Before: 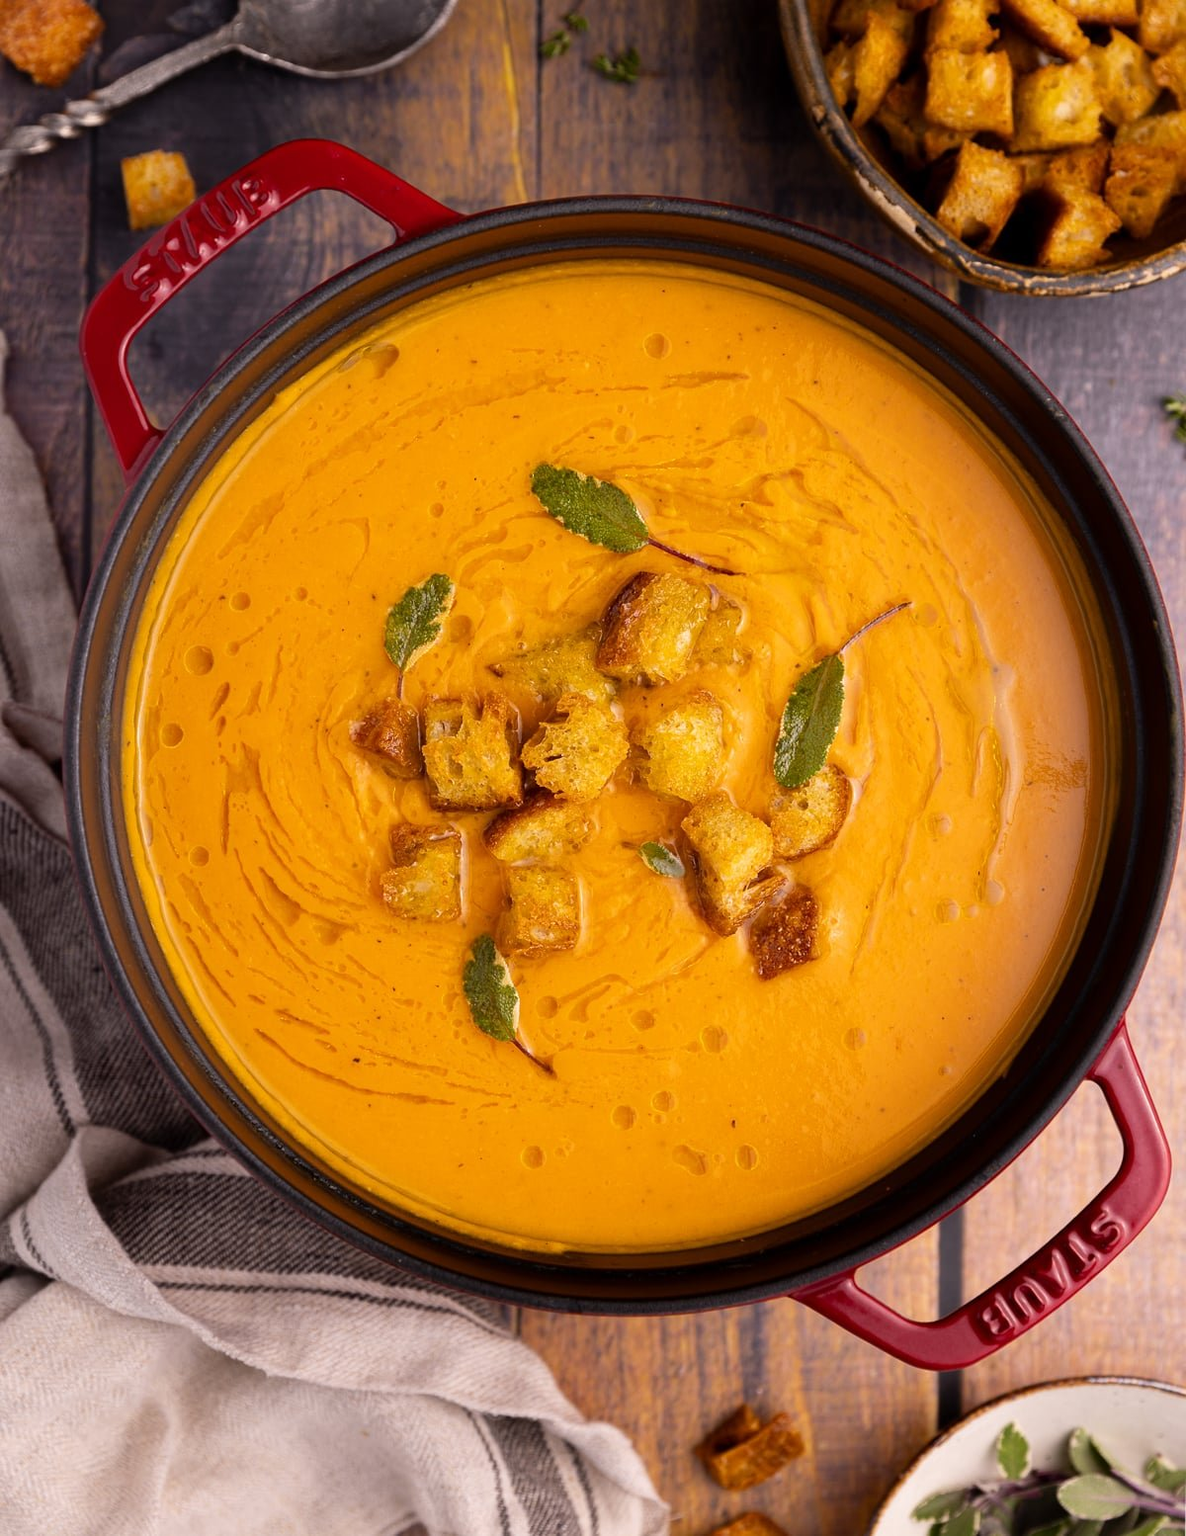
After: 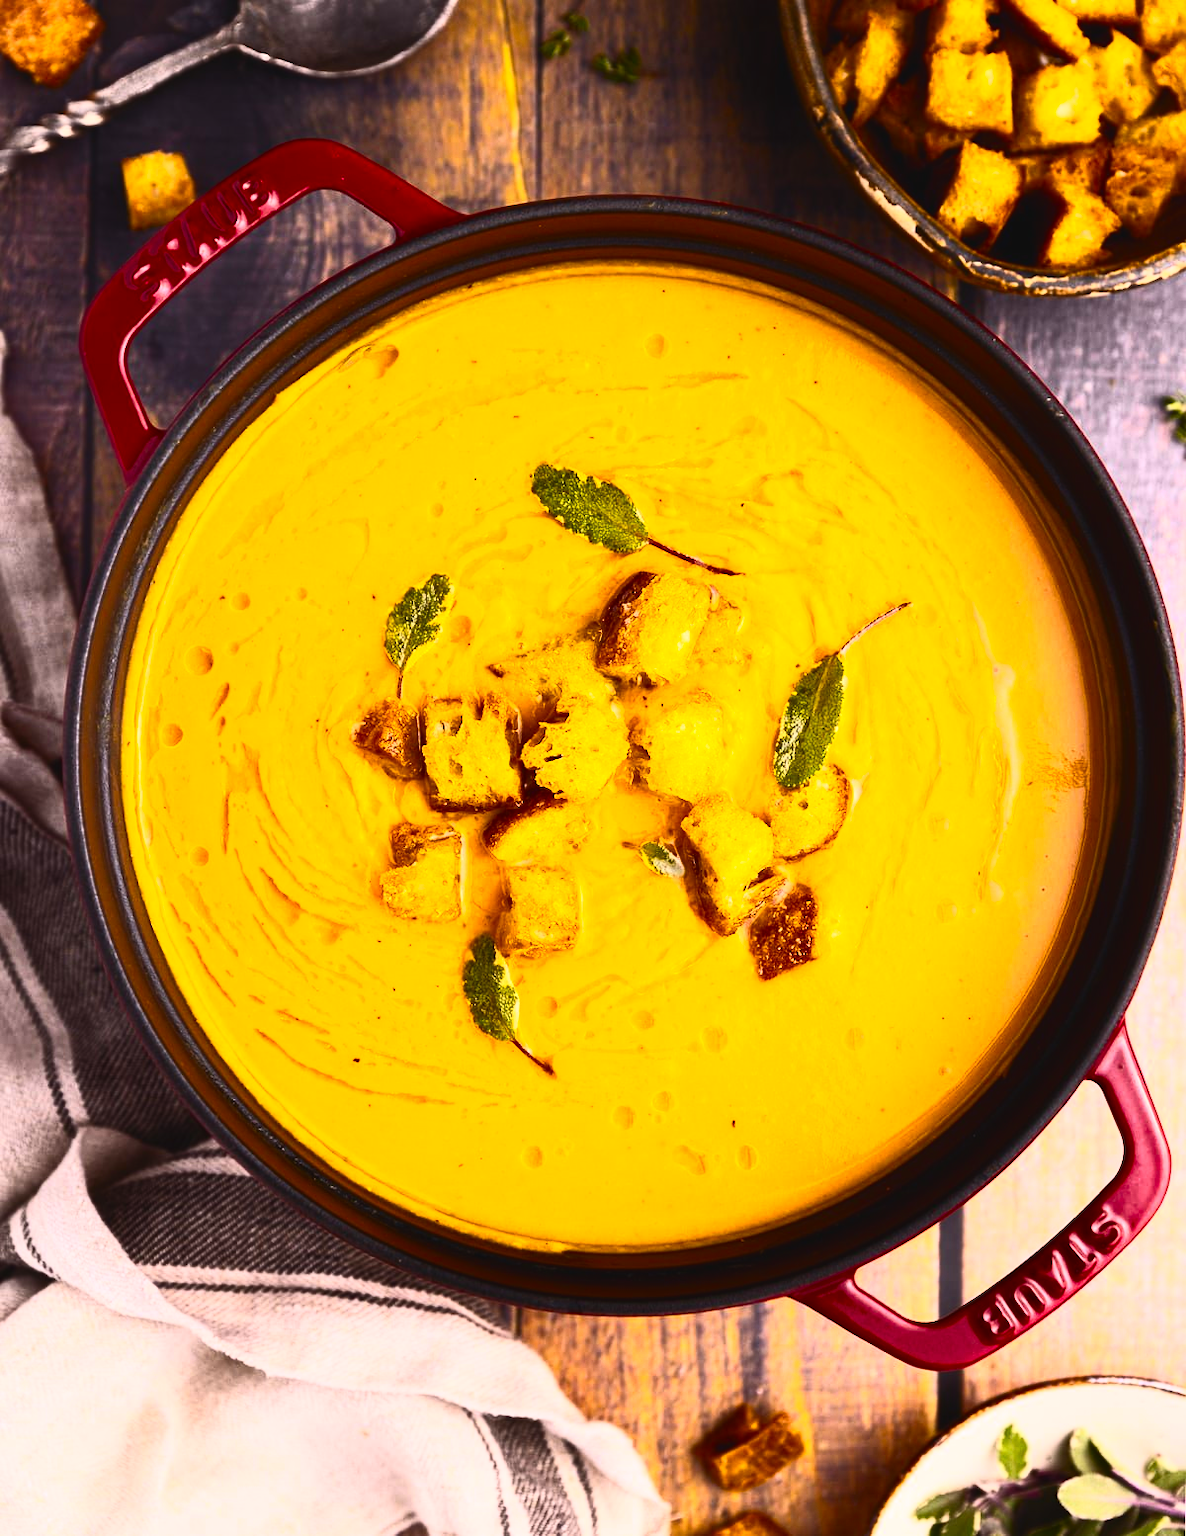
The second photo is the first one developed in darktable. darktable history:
contrast brightness saturation: contrast 0.615, brightness 0.335, saturation 0.135
color balance rgb: global offset › luminance 0.498%, global offset › hue 56.62°, perceptual saturation grading › global saturation 29.505%, perceptual brilliance grading › highlights 5.702%, perceptual brilliance grading › shadows -9.99%, global vibrance 20%
